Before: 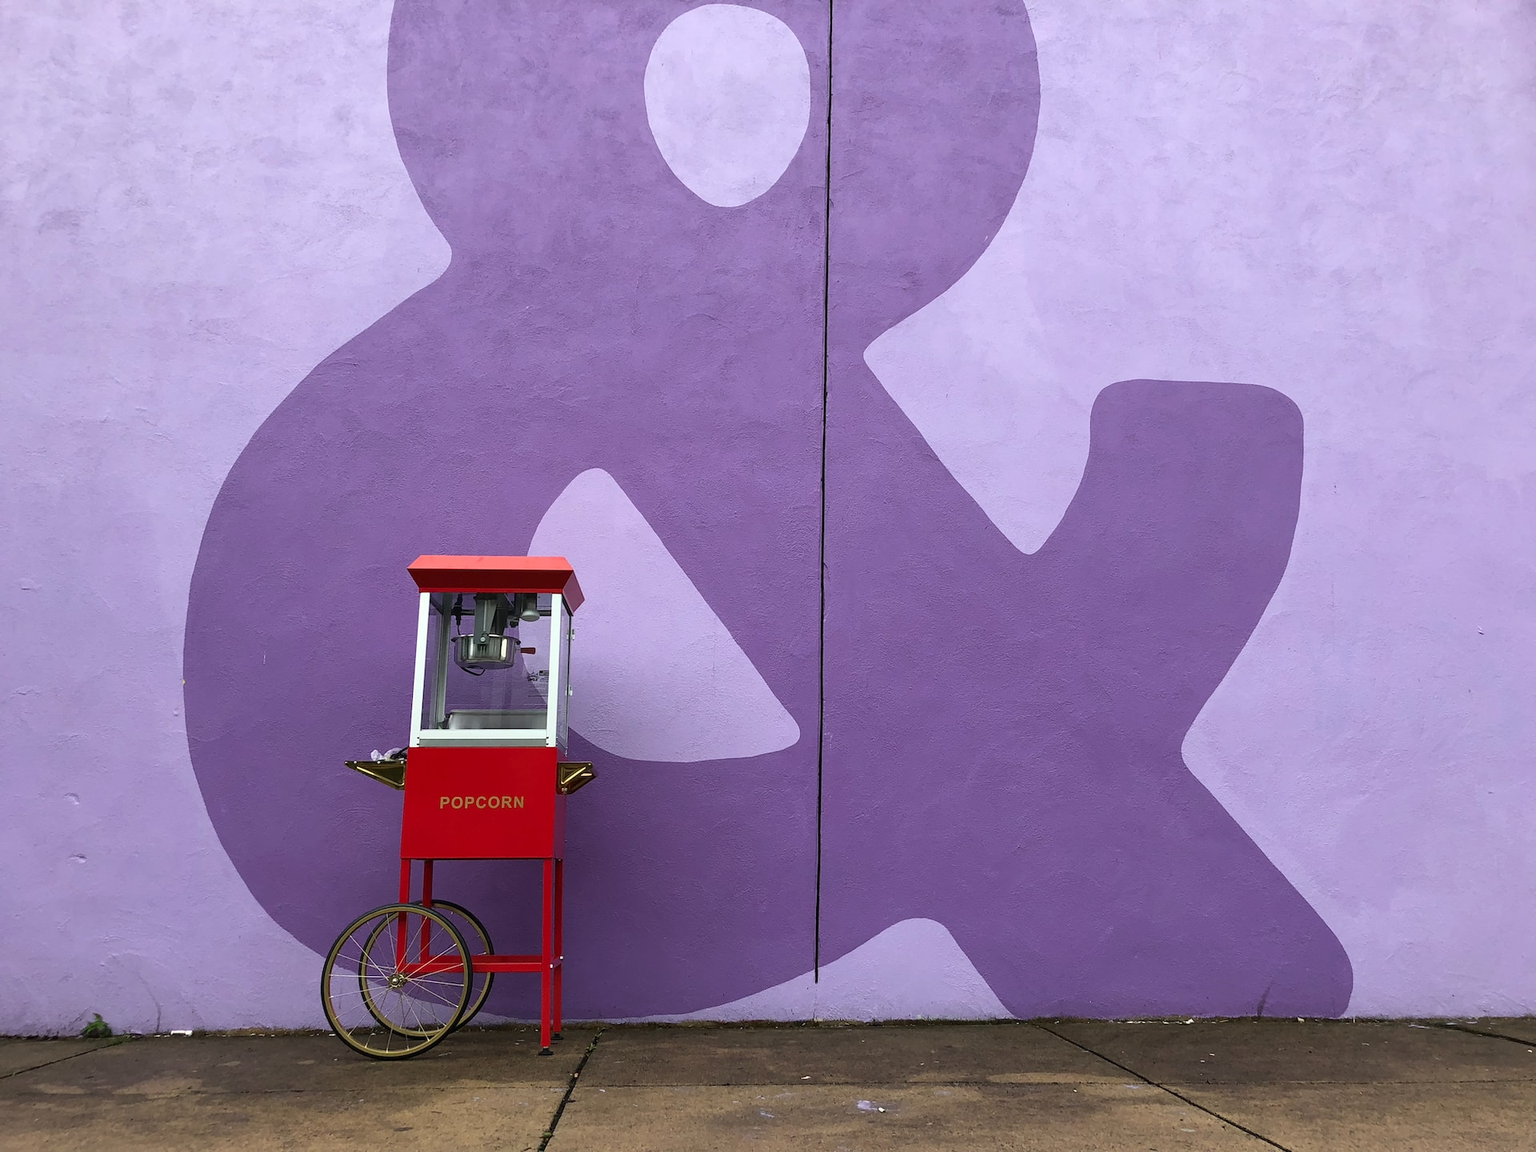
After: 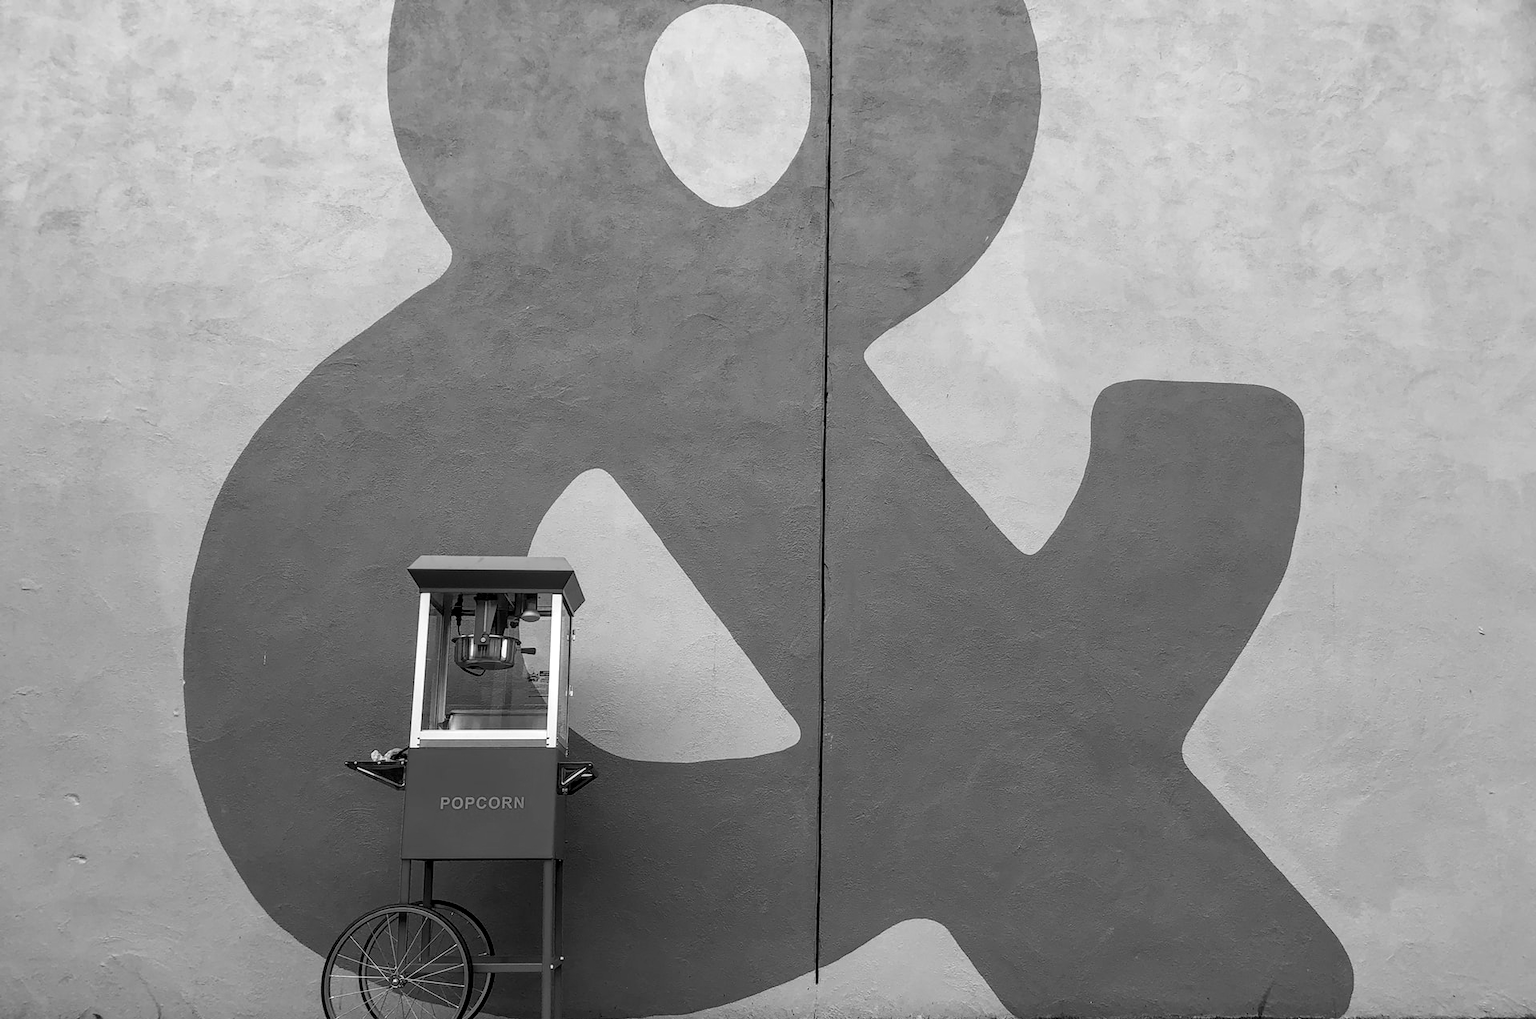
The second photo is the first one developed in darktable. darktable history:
local contrast: highlights 61%, detail 143%, midtone range 0.428
monochrome: on, module defaults
crop and rotate: top 0%, bottom 11.49%
